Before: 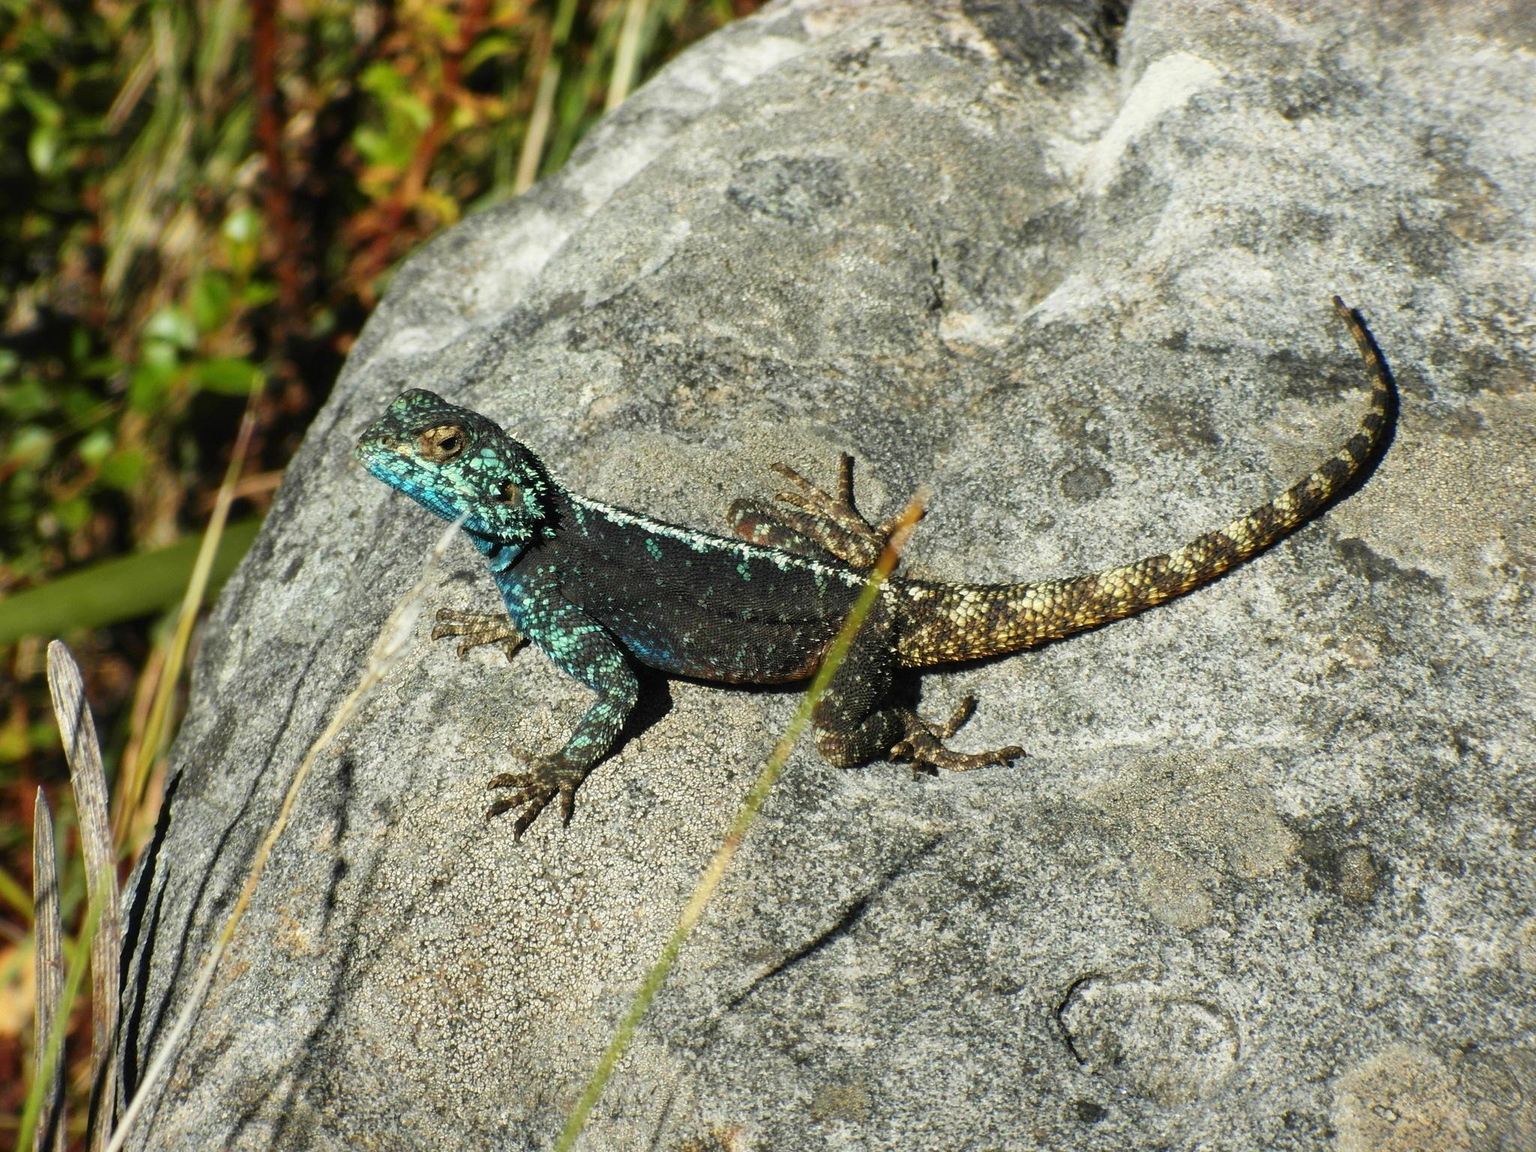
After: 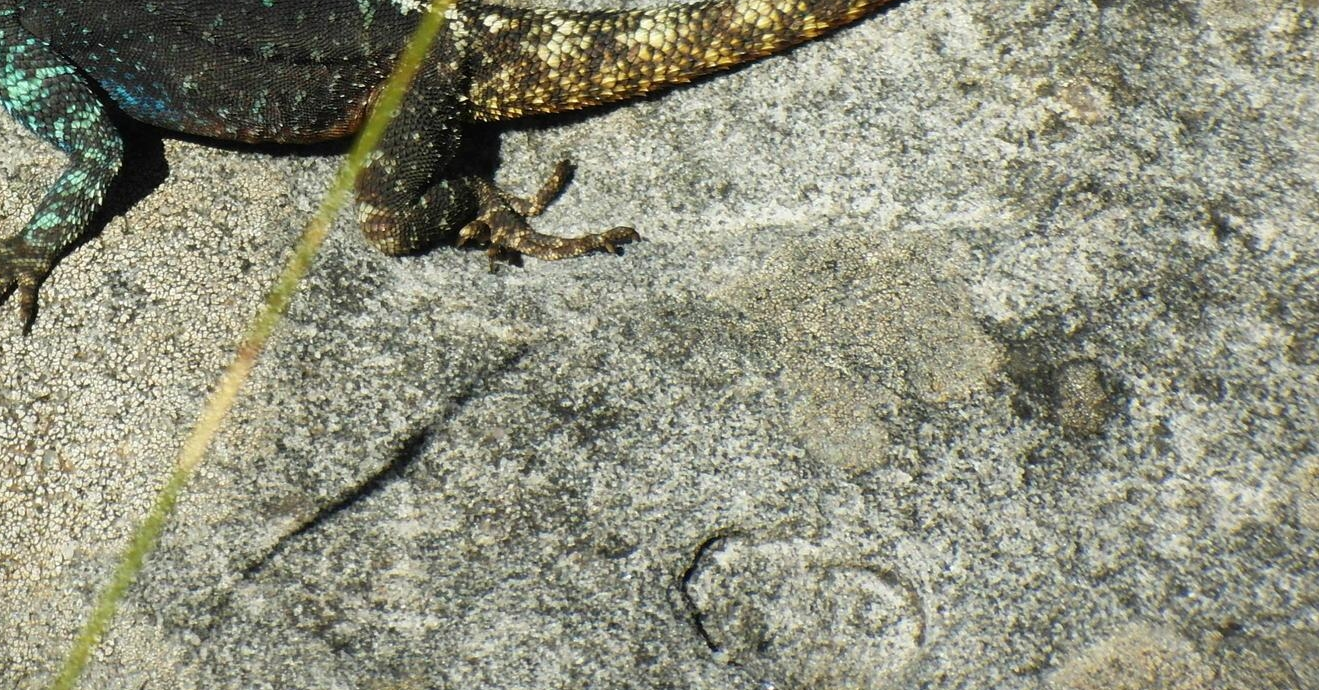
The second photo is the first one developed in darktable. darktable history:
crop and rotate: left 35.595%, top 50.034%, bottom 4.997%
